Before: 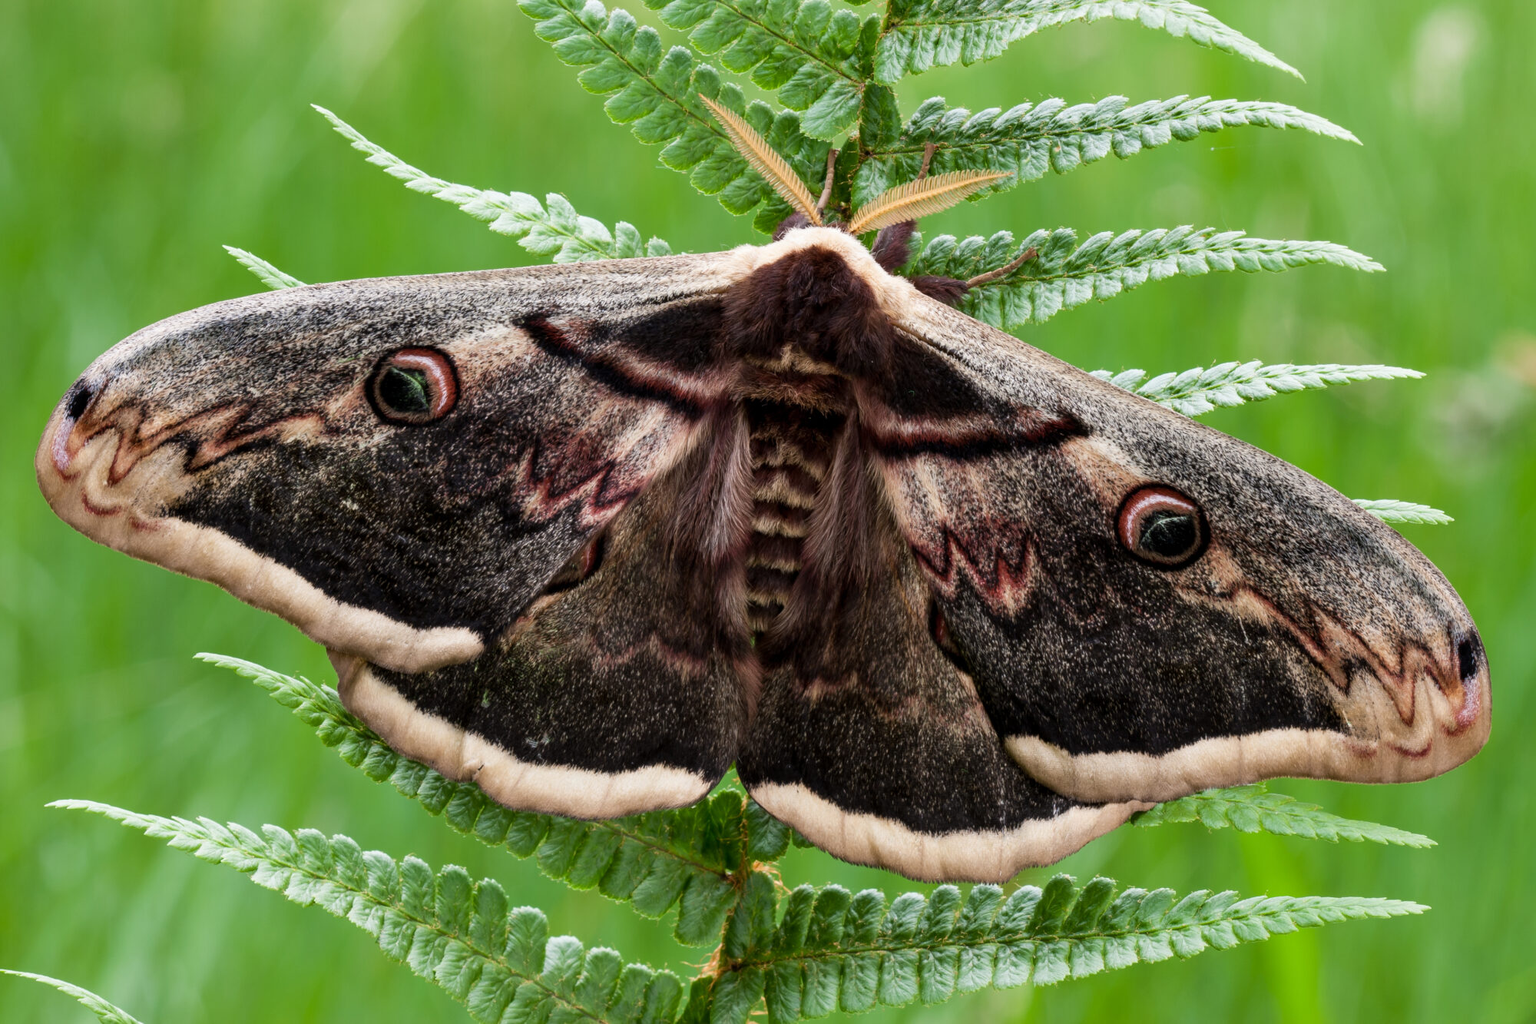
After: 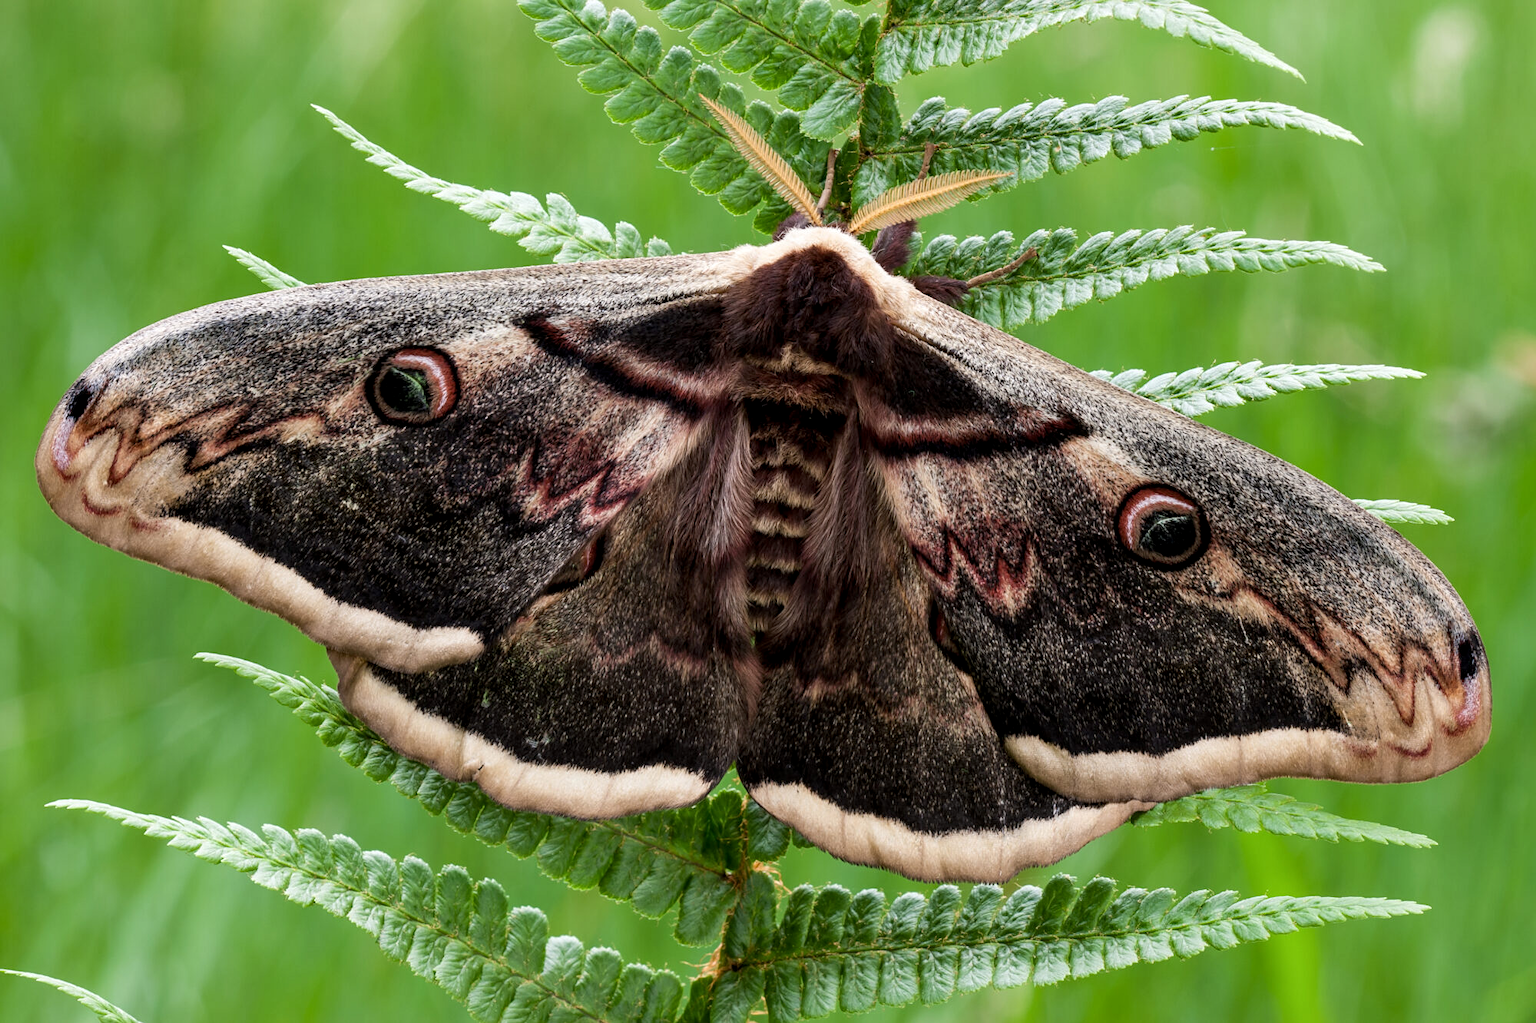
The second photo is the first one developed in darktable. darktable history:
local contrast: highlights 100%, shadows 100%, detail 120%, midtone range 0.2
sharpen: amount 0.2
tone equalizer: on, module defaults
